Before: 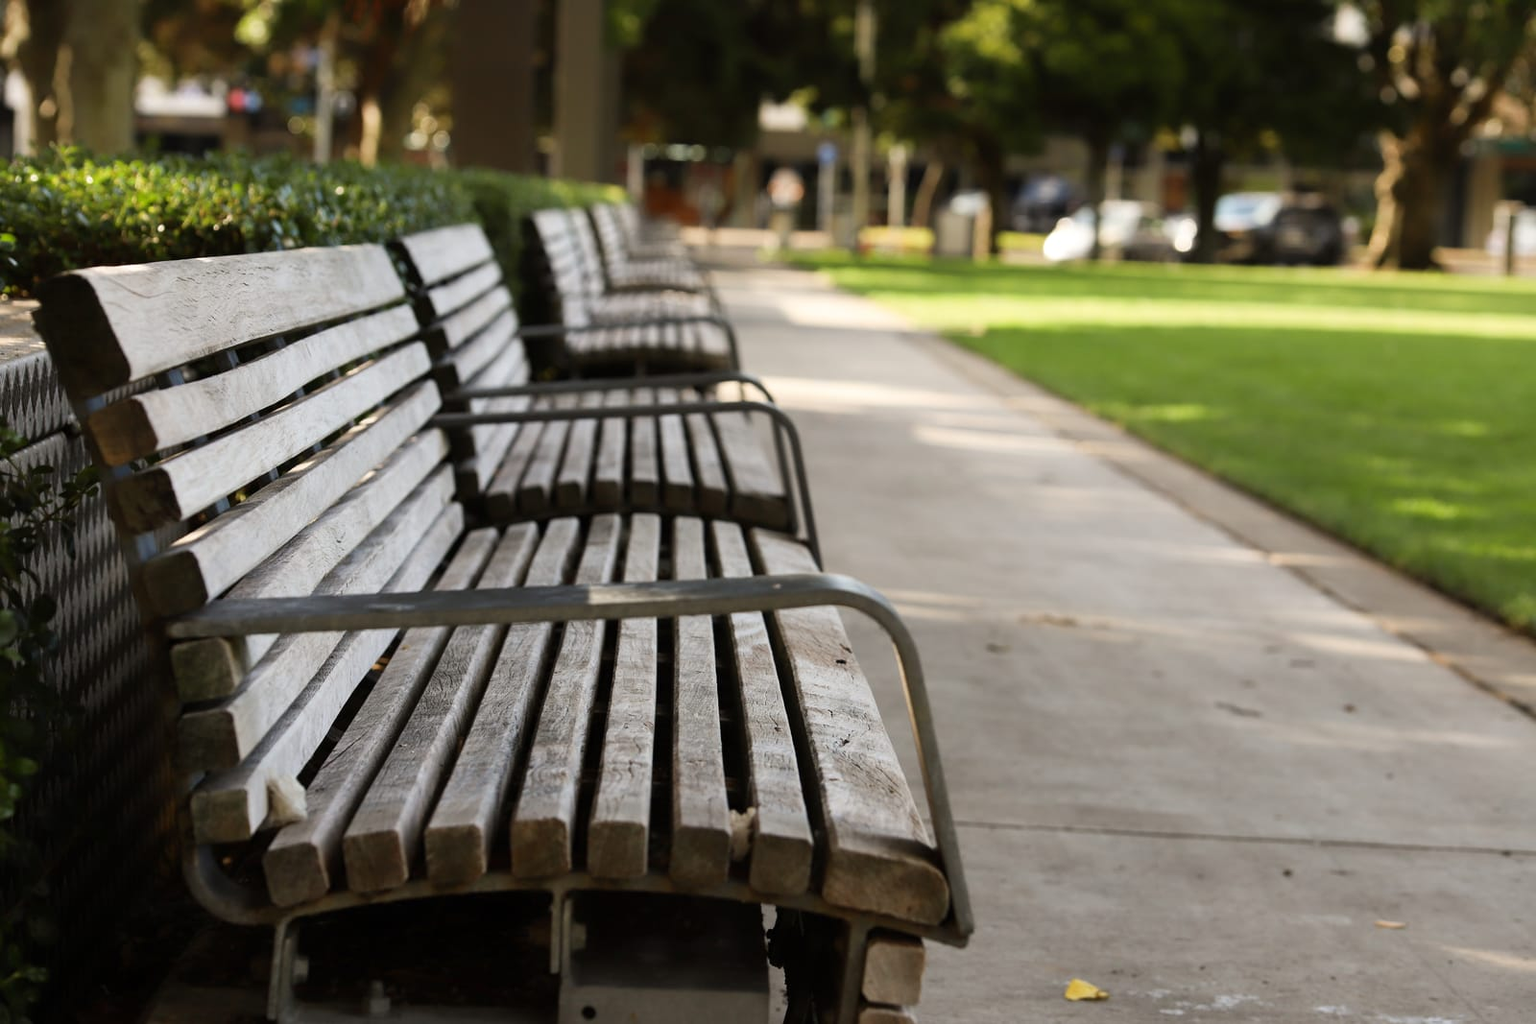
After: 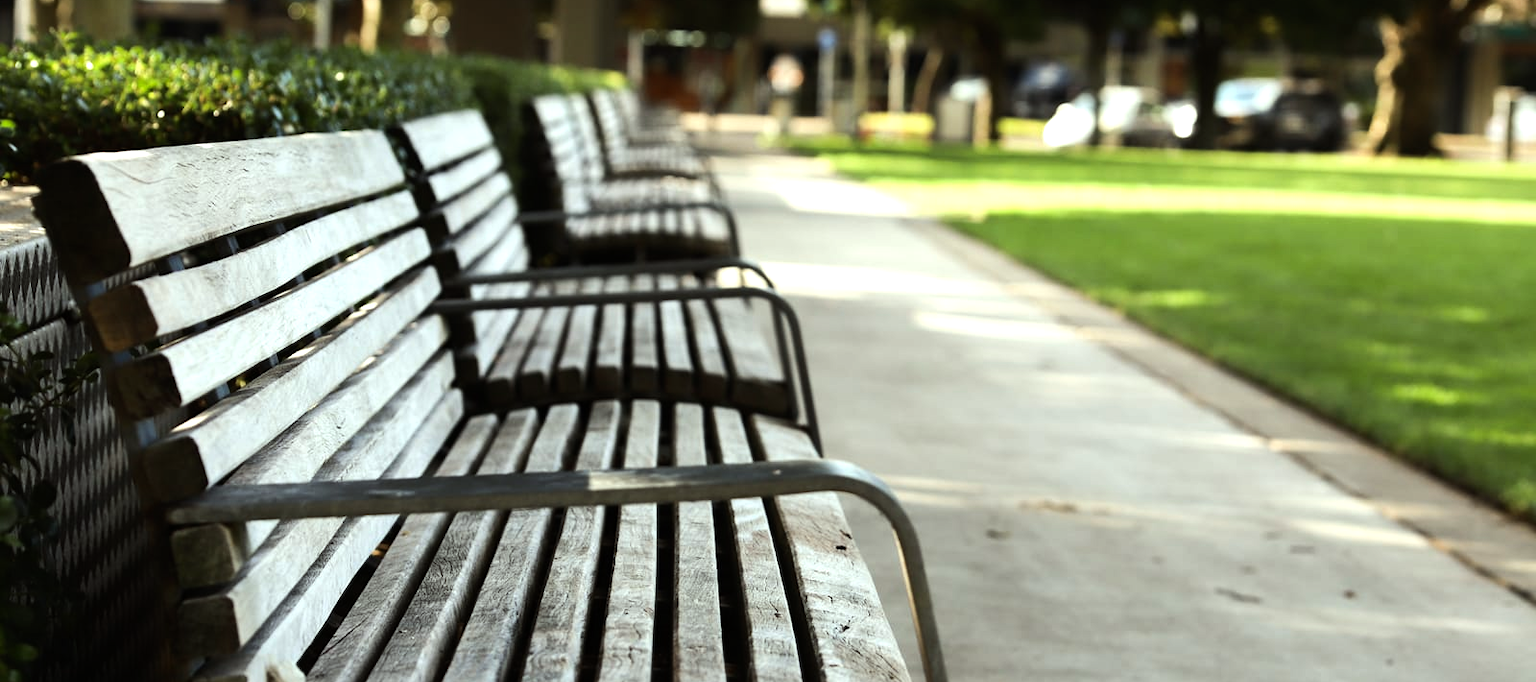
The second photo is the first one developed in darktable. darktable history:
crop: top 11.166%, bottom 22.168%
tone equalizer: -8 EV -0.75 EV, -7 EV -0.7 EV, -6 EV -0.6 EV, -5 EV -0.4 EV, -3 EV 0.4 EV, -2 EV 0.6 EV, -1 EV 0.7 EV, +0 EV 0.75 EV, edges refinement/feathering 500, mask exposure compensation -1.57 EV, preserve details no
color correction: highlights a* -6.69, highlights b* 0.49
